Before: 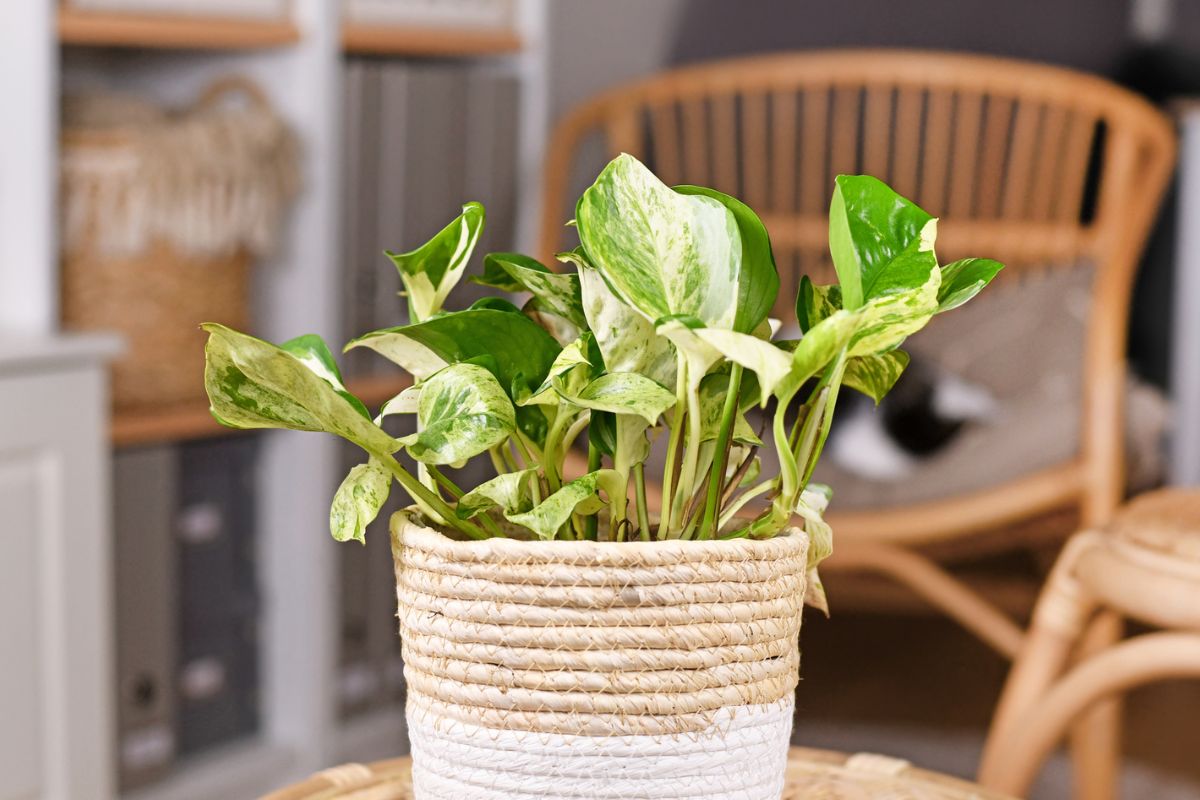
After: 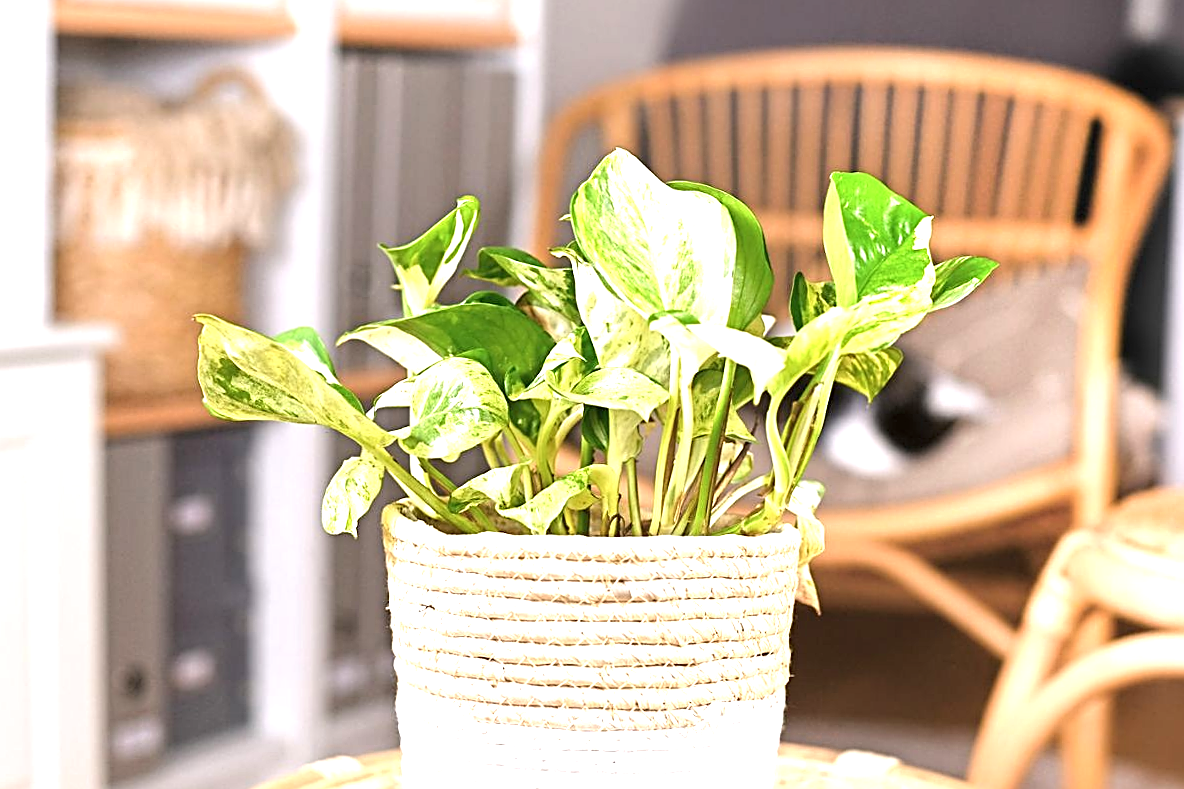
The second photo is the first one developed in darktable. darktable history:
contrast brightness saturation: saturation -0.05
sharpen: amount 0.75
exposure: black level correction 0, exposure 1.2 EV, compensate highlight preservation false
crop and rotate: angle -0.5°
color correction: saturation 0.99
